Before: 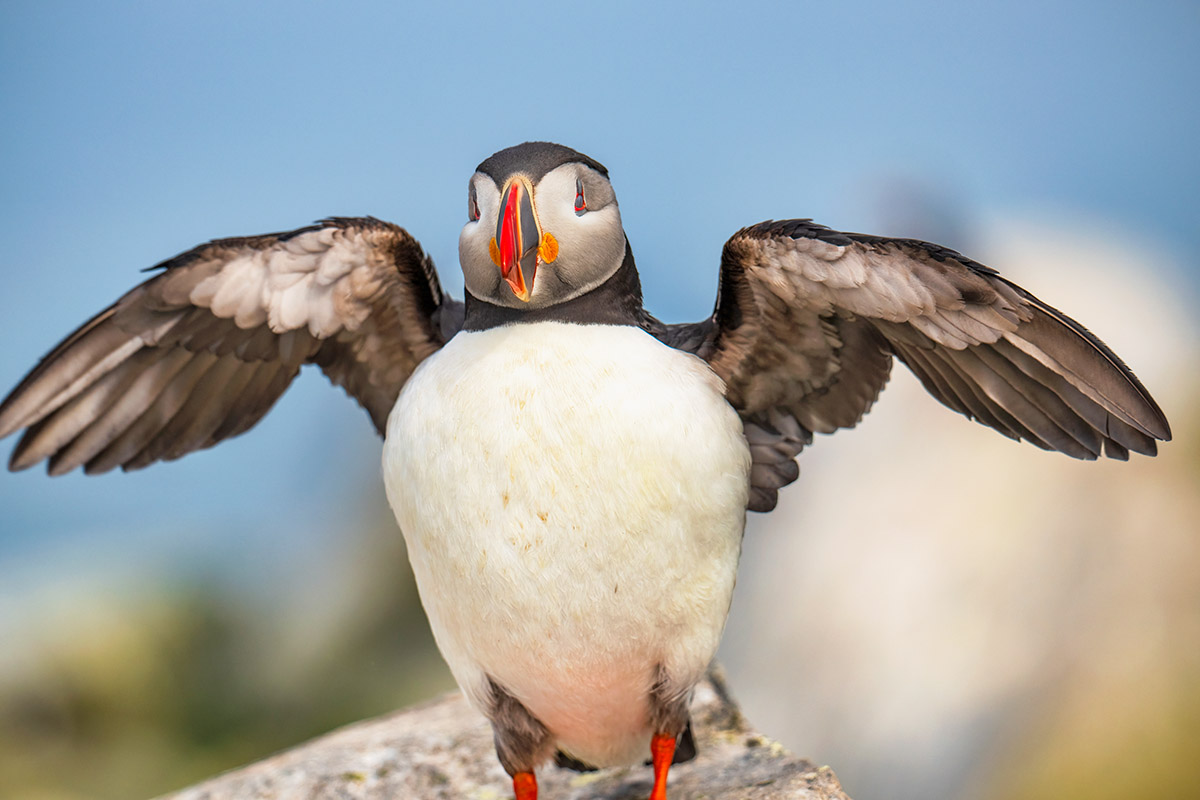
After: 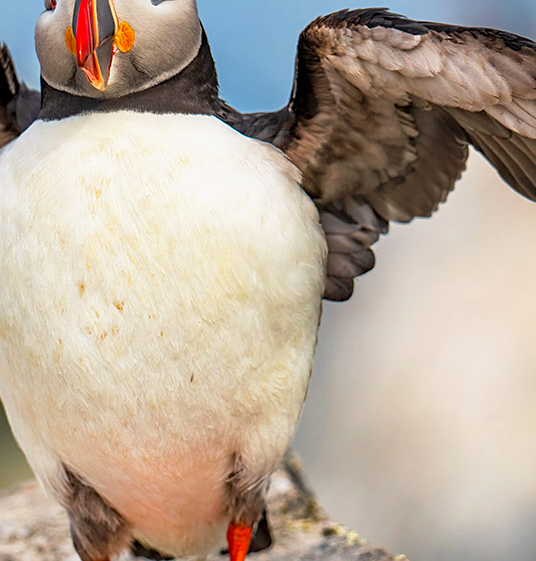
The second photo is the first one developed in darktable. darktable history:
sharpen: amount 0.21
crop: left 35.404%, top 26.376%, right 19.861%, bottom 3.414%
haze removal: compatibility mode true, adaptive false
